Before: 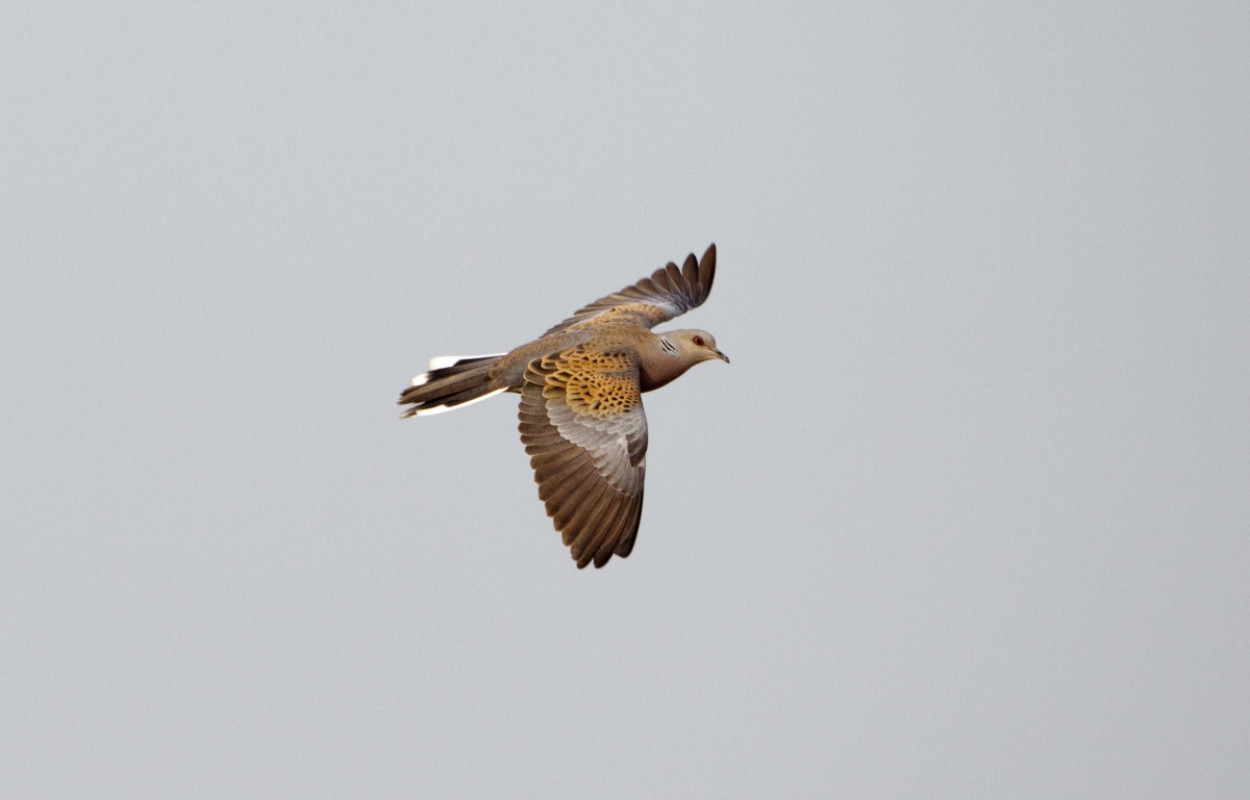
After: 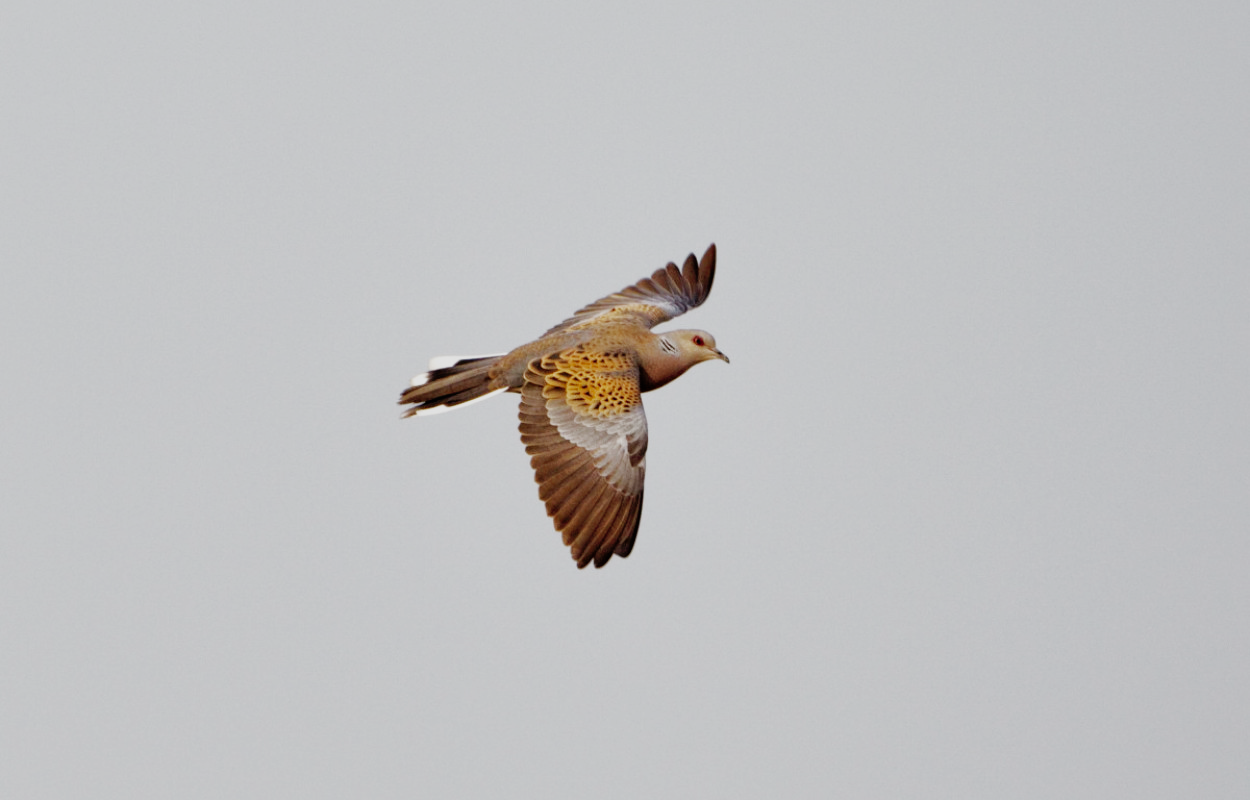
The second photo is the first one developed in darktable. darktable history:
shadows and highlights: on, module defaults
sigmoid: contrast 1.7, skew -0.2, preserve hue 0%, red attenuation 0.1, red rotation 0.035, green attenuation 0.1, green rotation -0.017, blue attenuation 0.15, blue rotation -0.052, base primaries Rec2020
exposure: exposure 0.507 EV, compensate highlight preservation false
